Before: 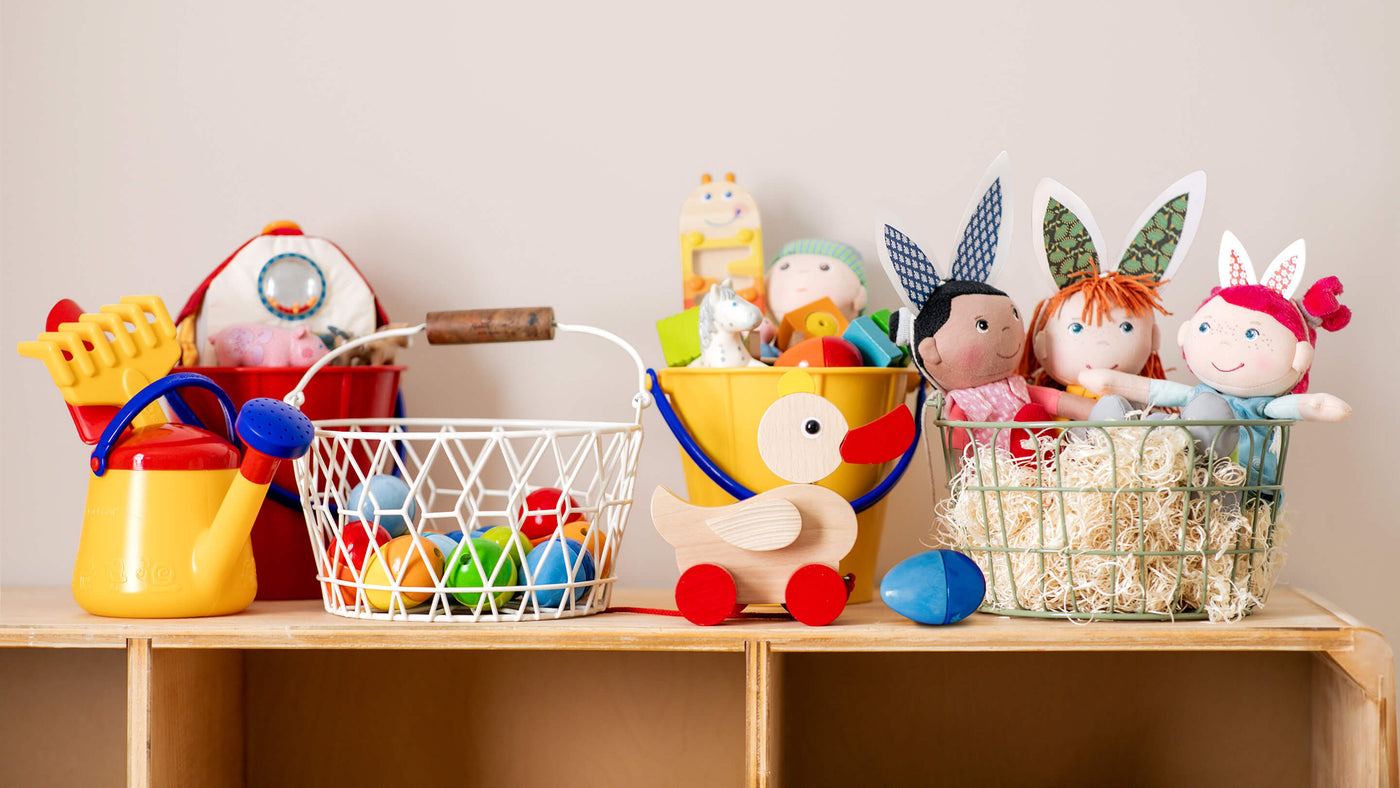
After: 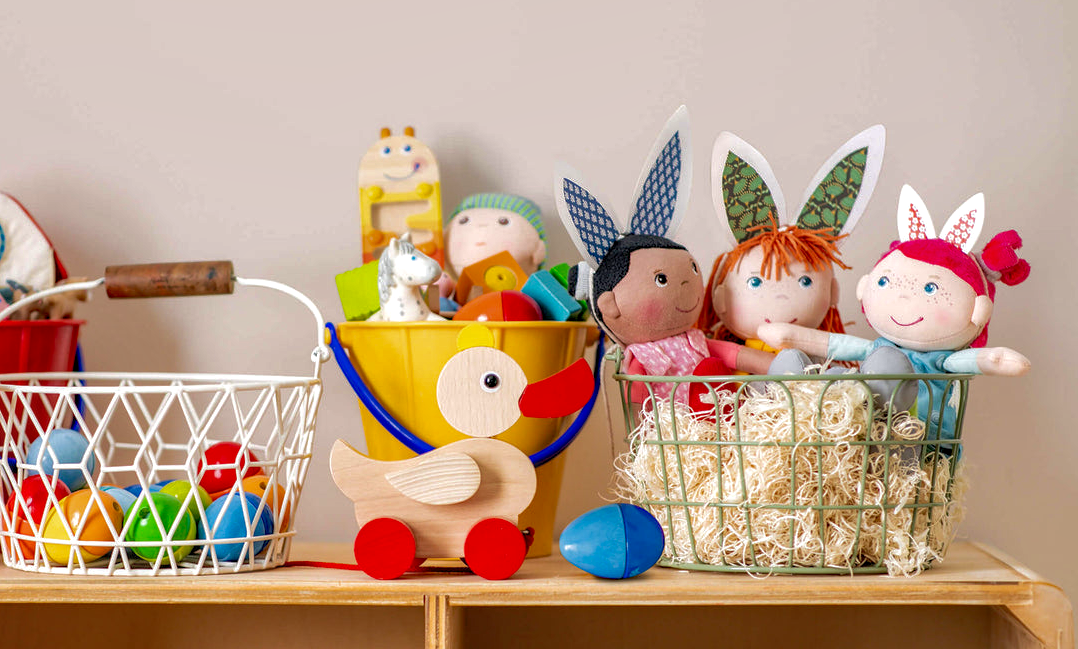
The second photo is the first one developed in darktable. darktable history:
velvia: strength 16.89%
haze removal: compatibility mode true, adaptive false
shadows and highlights: on, module defaults
crop: left 22.992%, top 5.923%, bottom 11.668%
local contrast: on, module defaults
